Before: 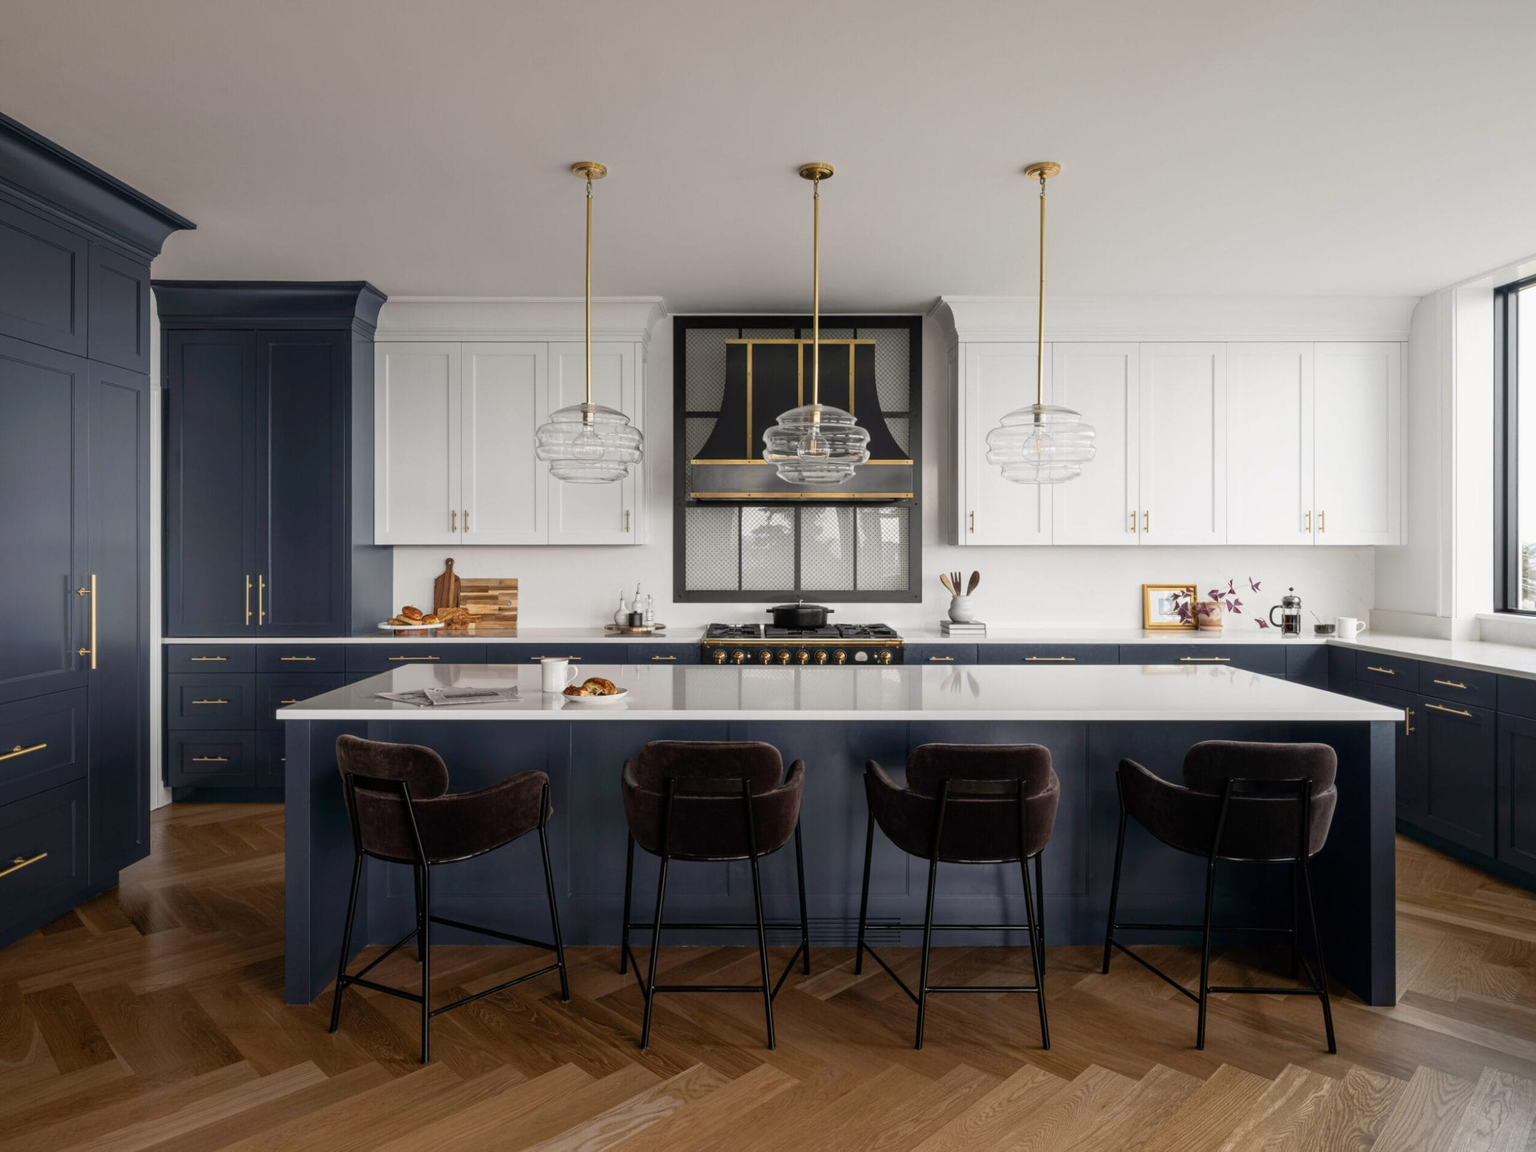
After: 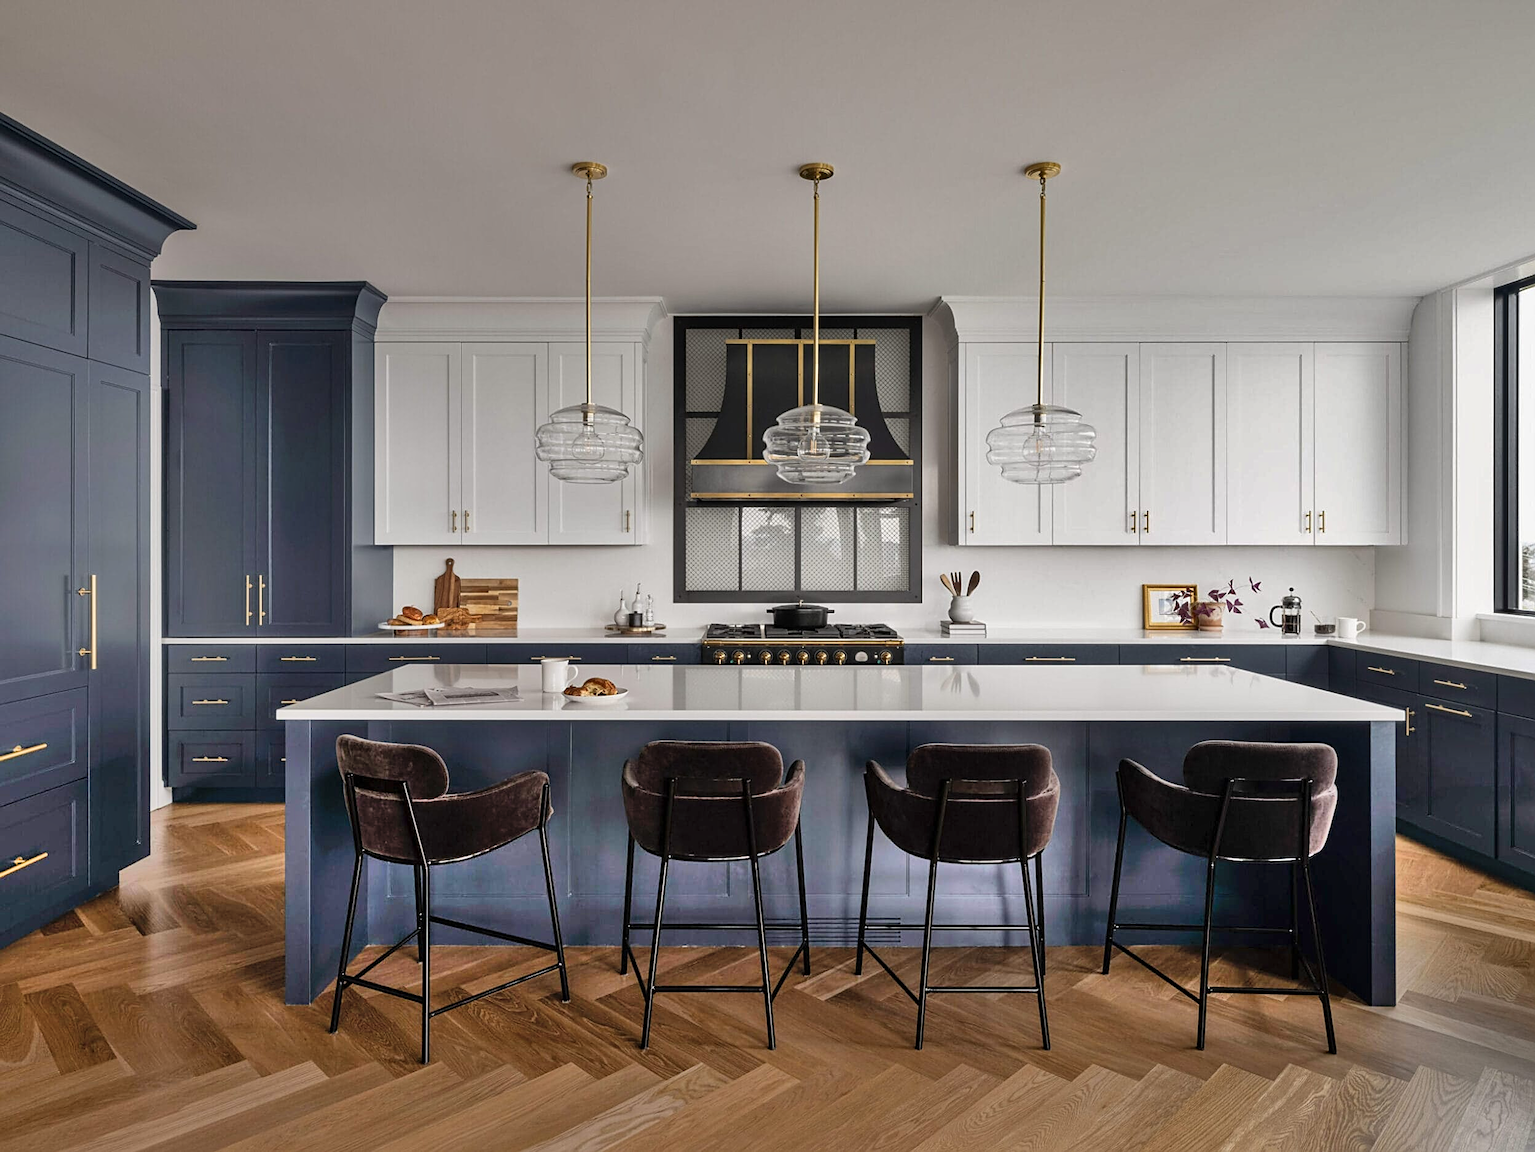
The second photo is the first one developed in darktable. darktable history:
shadows and highlights: shadows 75, highlights -60.85, soften with gaussian
sharpen: on, module defaults
